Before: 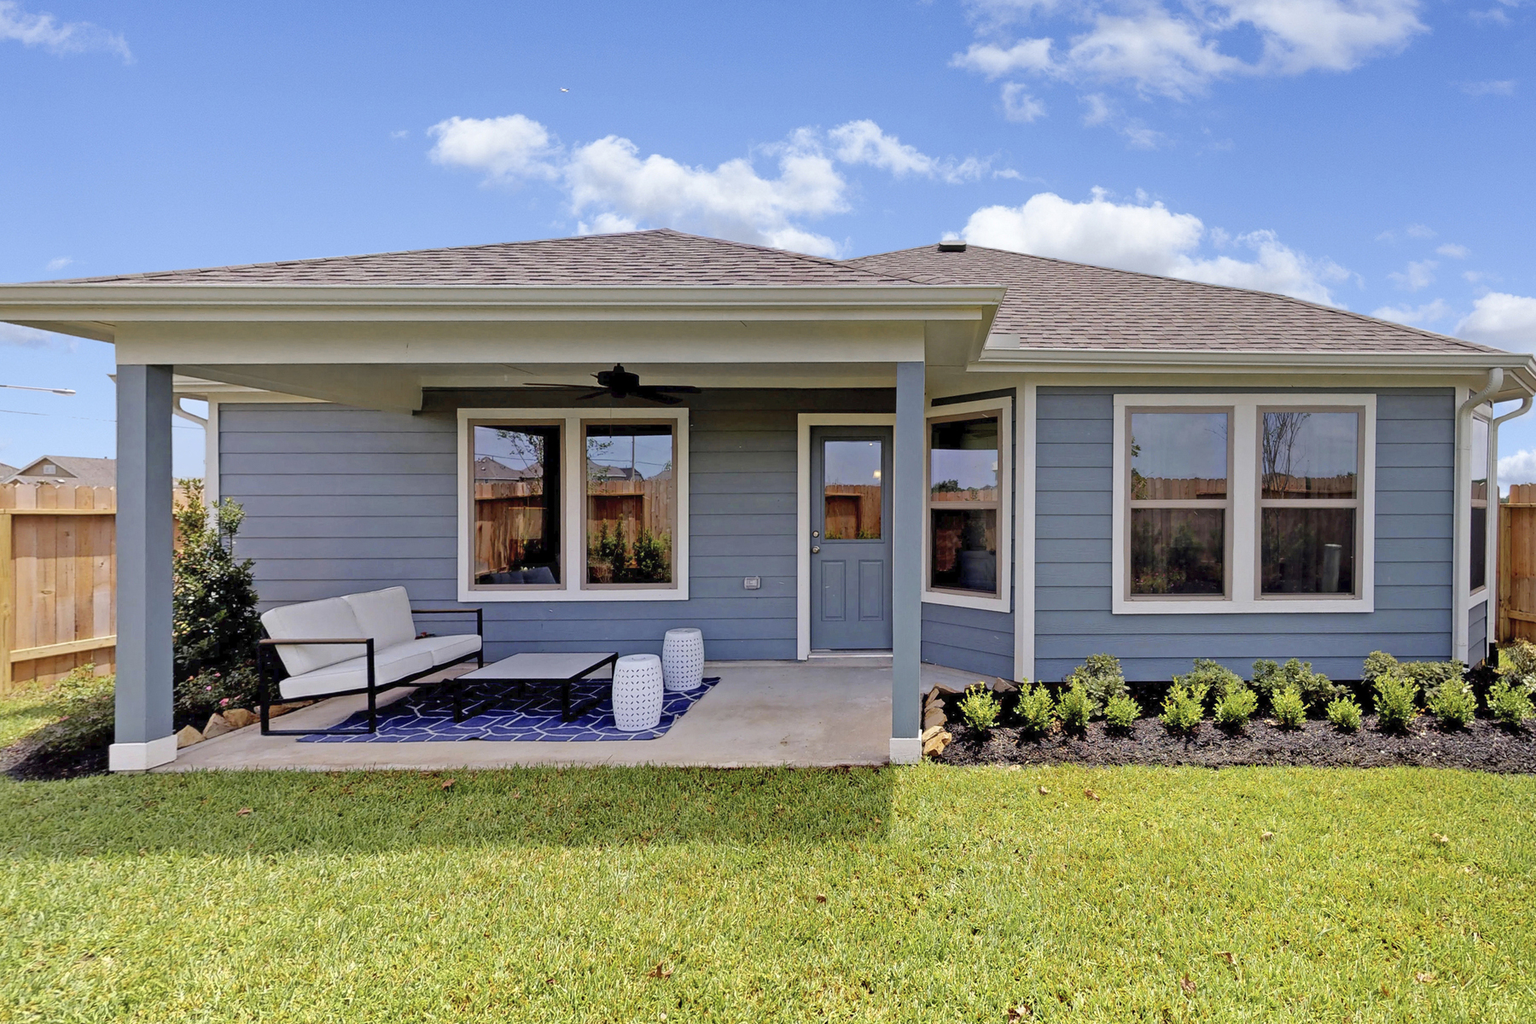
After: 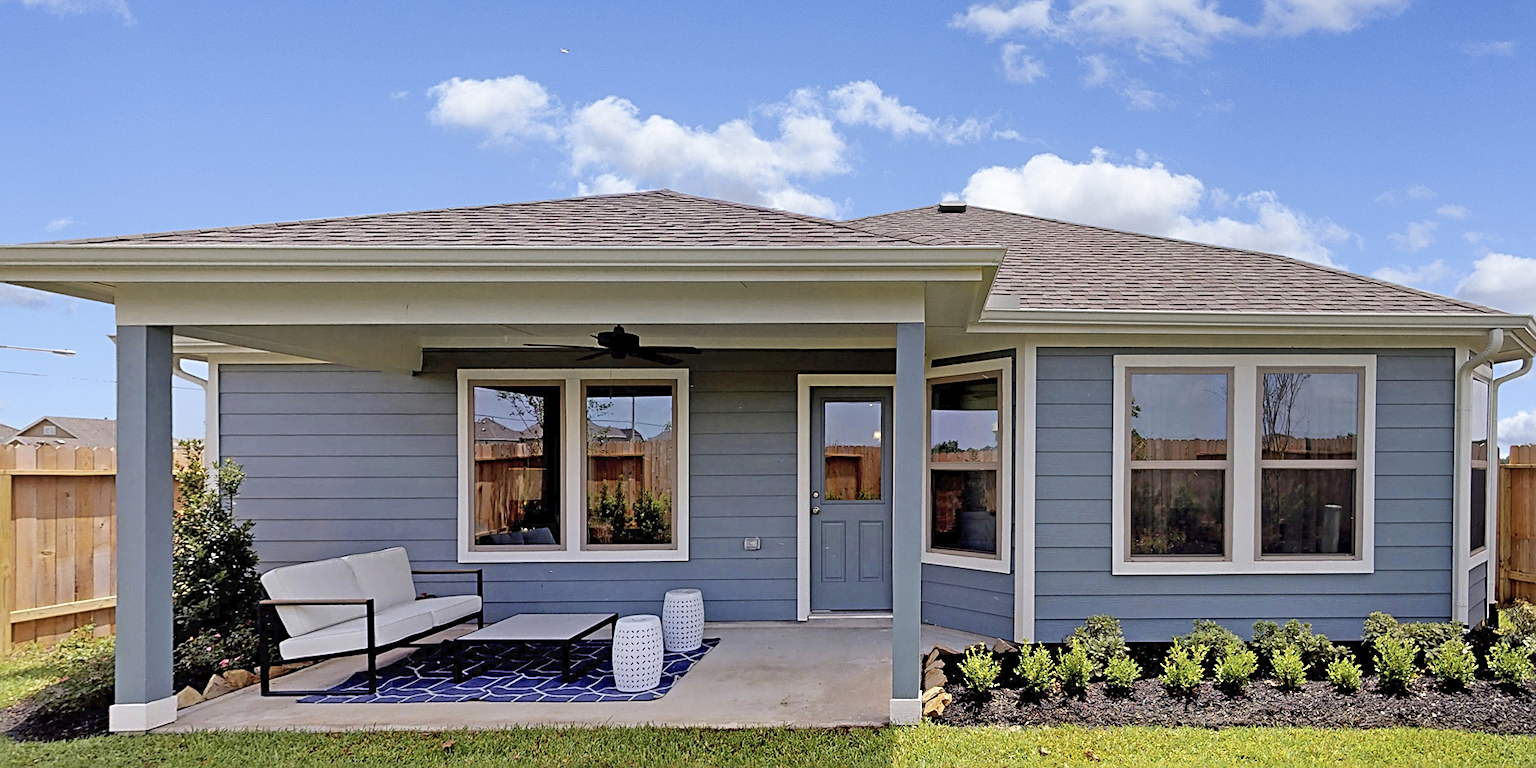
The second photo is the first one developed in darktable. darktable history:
crop: top 3.857%, bottom 21.132%
sharpen: radius 2.767
